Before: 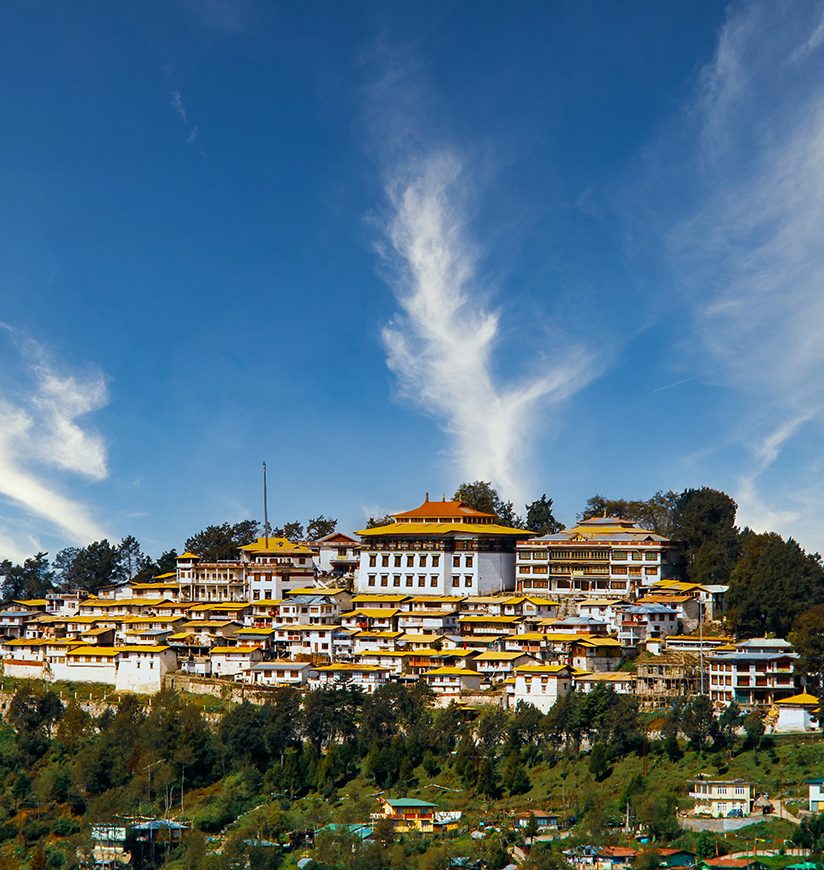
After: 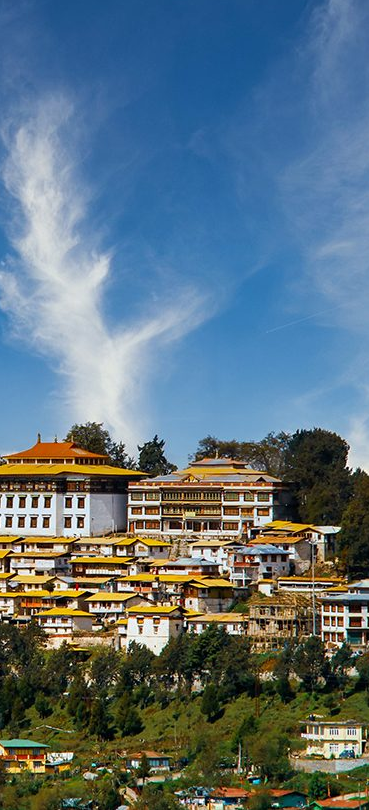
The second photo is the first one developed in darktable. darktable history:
crop: left 47.197%, top 6.795%, right 8.001%
